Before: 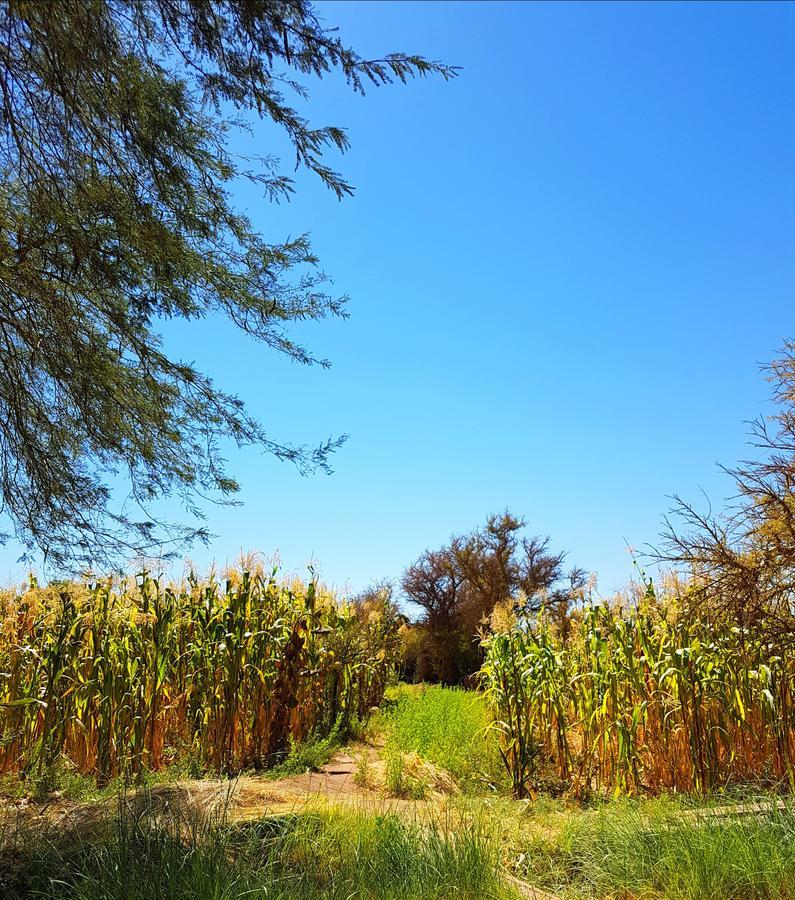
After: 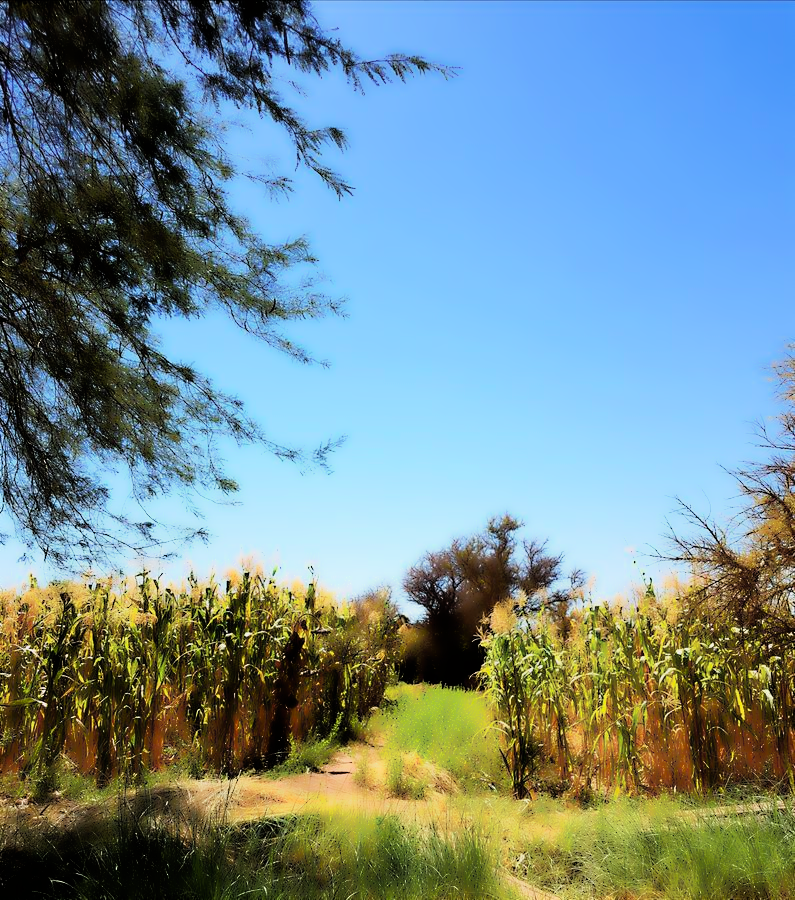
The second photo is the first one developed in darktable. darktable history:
exposure: exposure 0.178 EV, compensate exposure bias true, compensate highlight preservation false
filmic rgb: black relative exposure -4 EV, white relative exposure 3 EV, hardness 3.02, contrast 1.5
lowpass: radius 4, soften with bilateral filter, unbound 0
